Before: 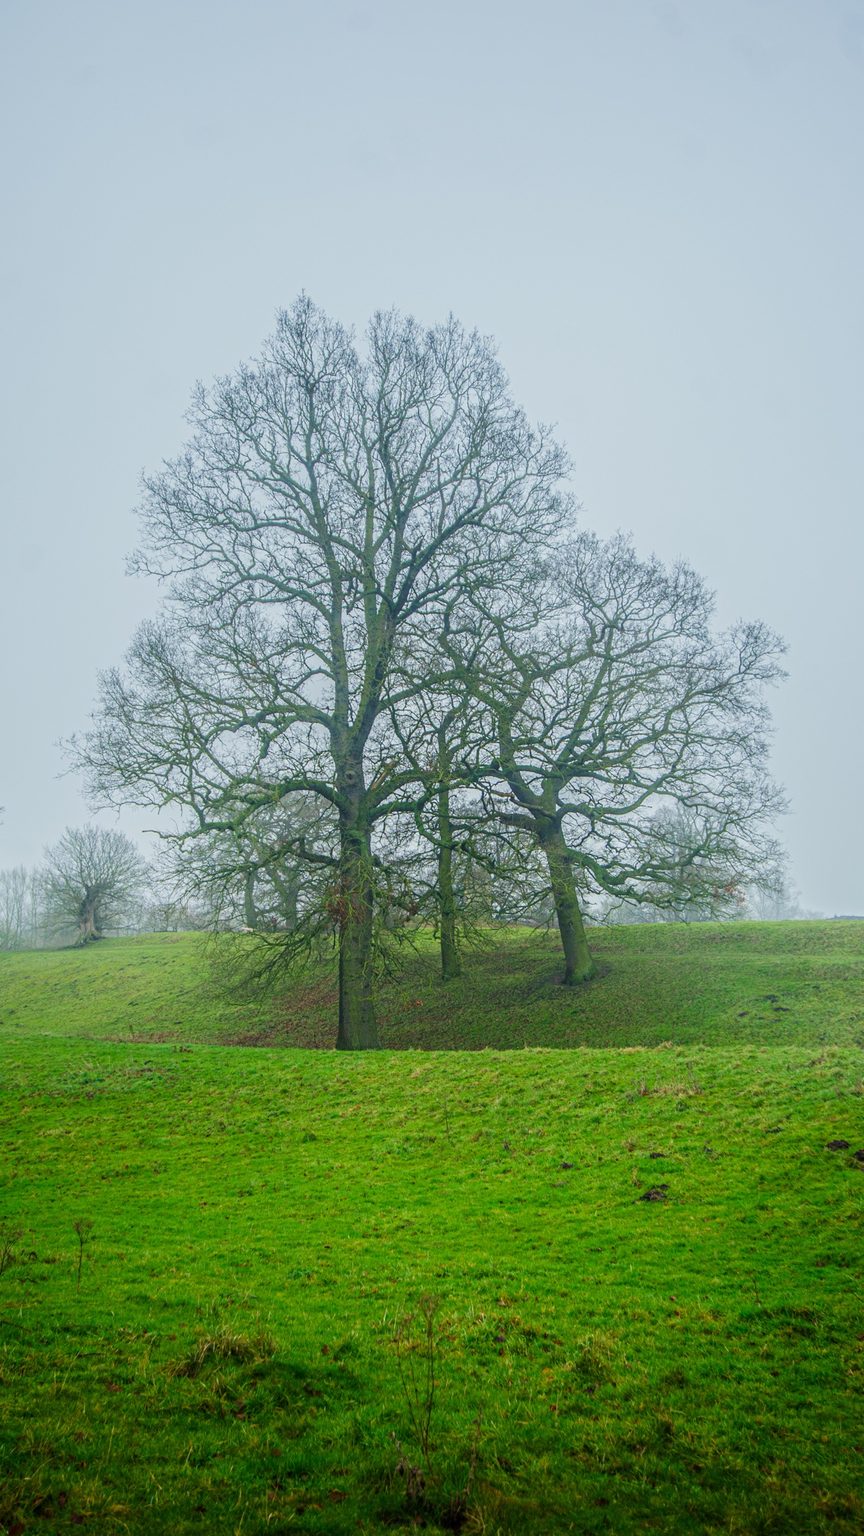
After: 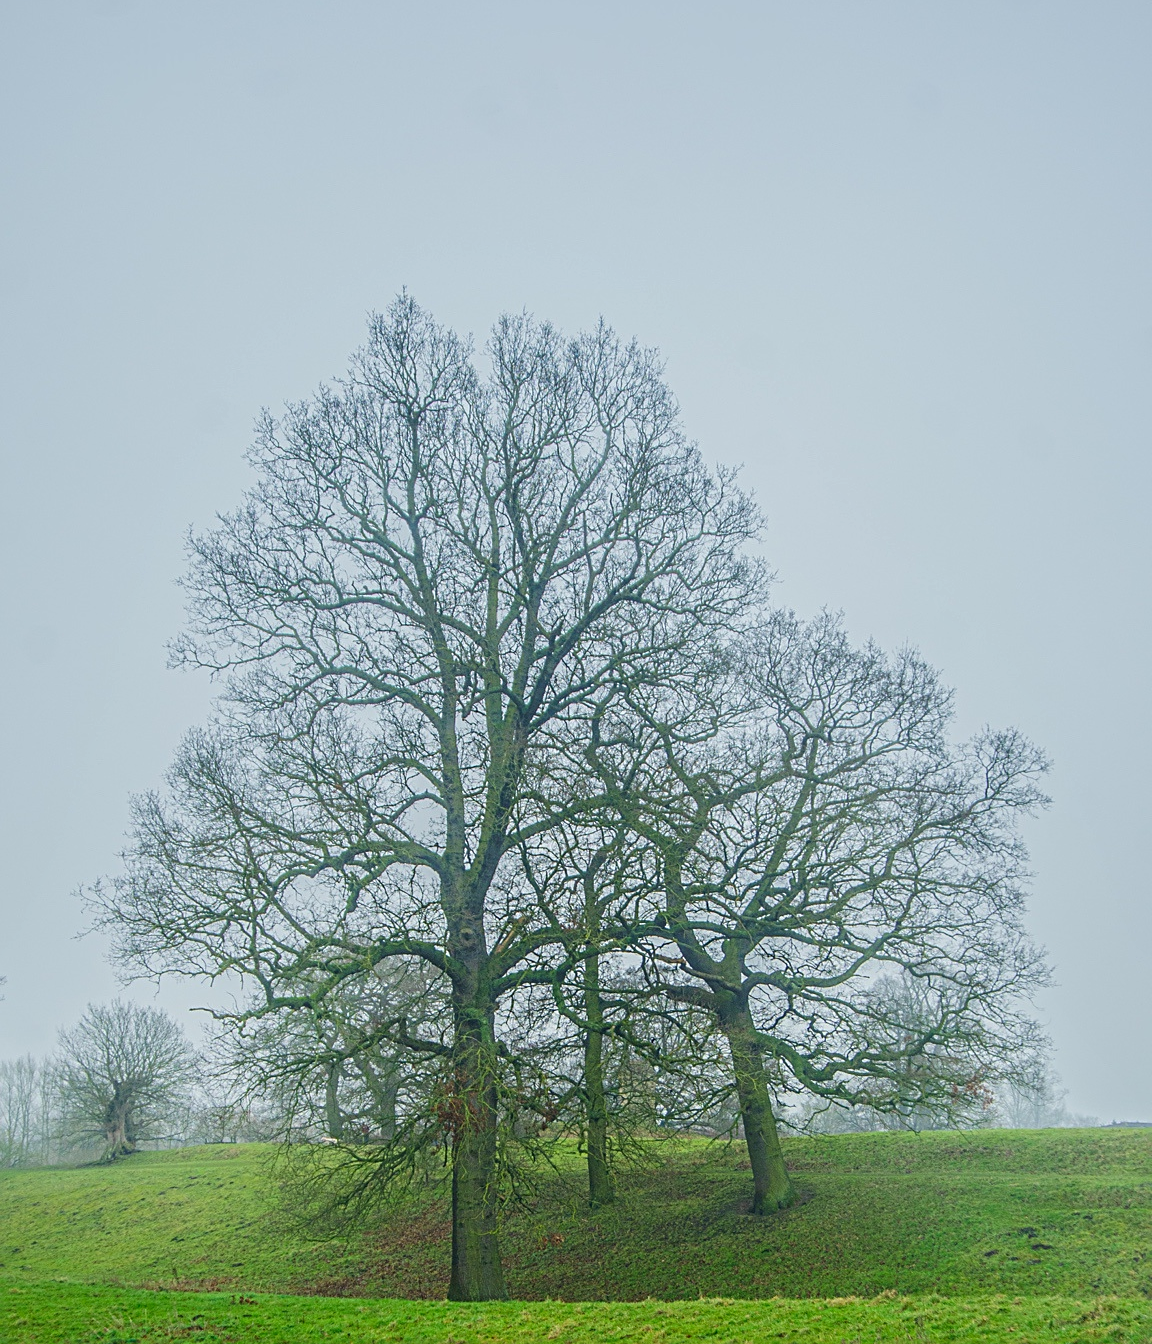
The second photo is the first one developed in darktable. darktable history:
crop and rotate: top 4.848%, bottom 29.503%
shadows and highlights: shadows 25, highlights -25
sharpen: on, module defaults
